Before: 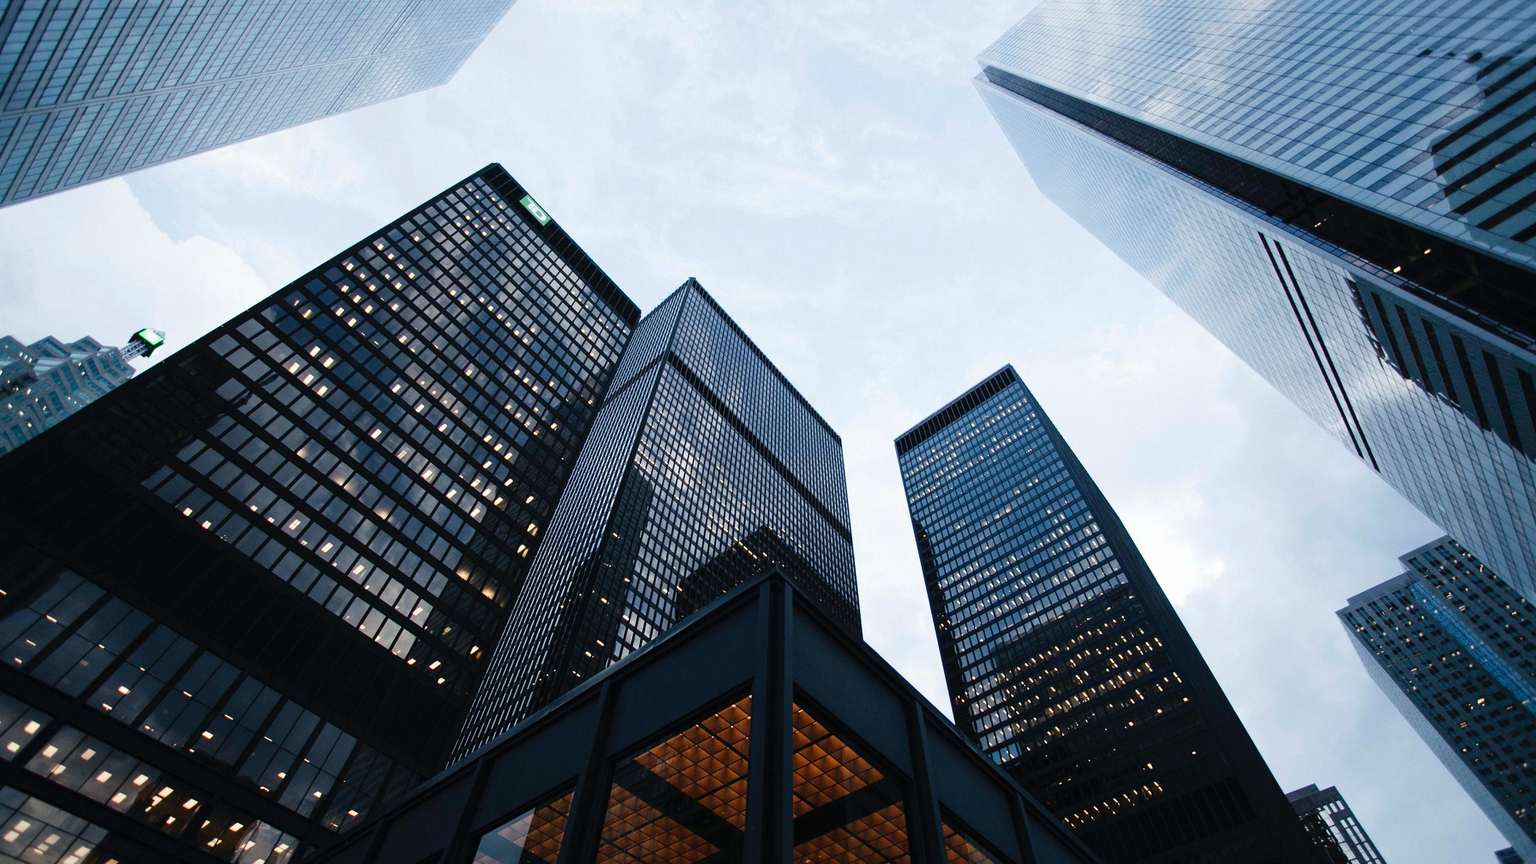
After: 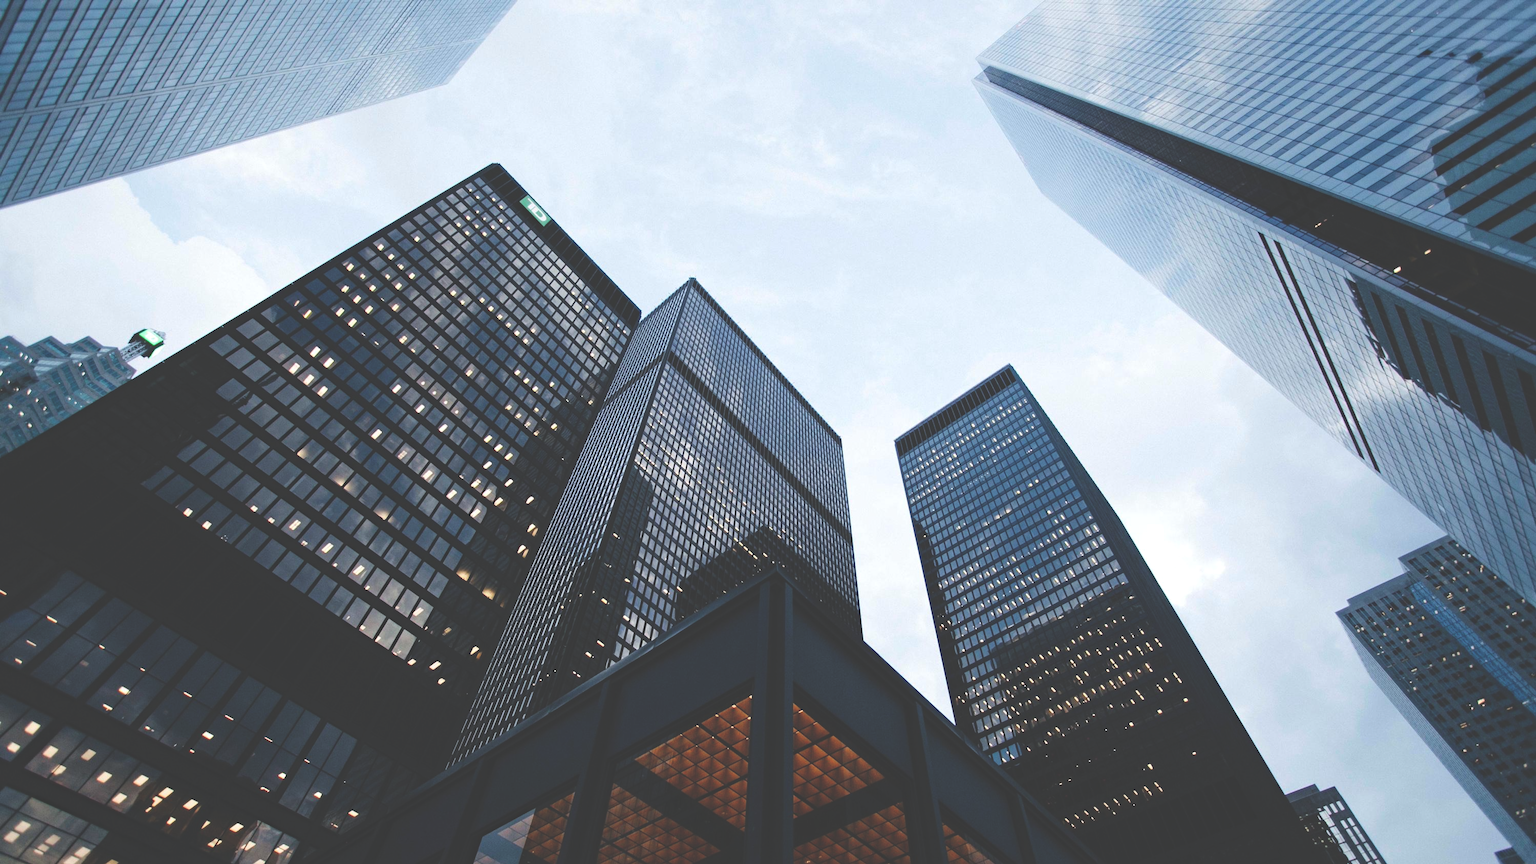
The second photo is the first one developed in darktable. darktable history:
exposure: black level correction -0.04, exposure 0.059 EV, compensate highlight preservation false
haze removal: compatibility mode true, adaptive false
